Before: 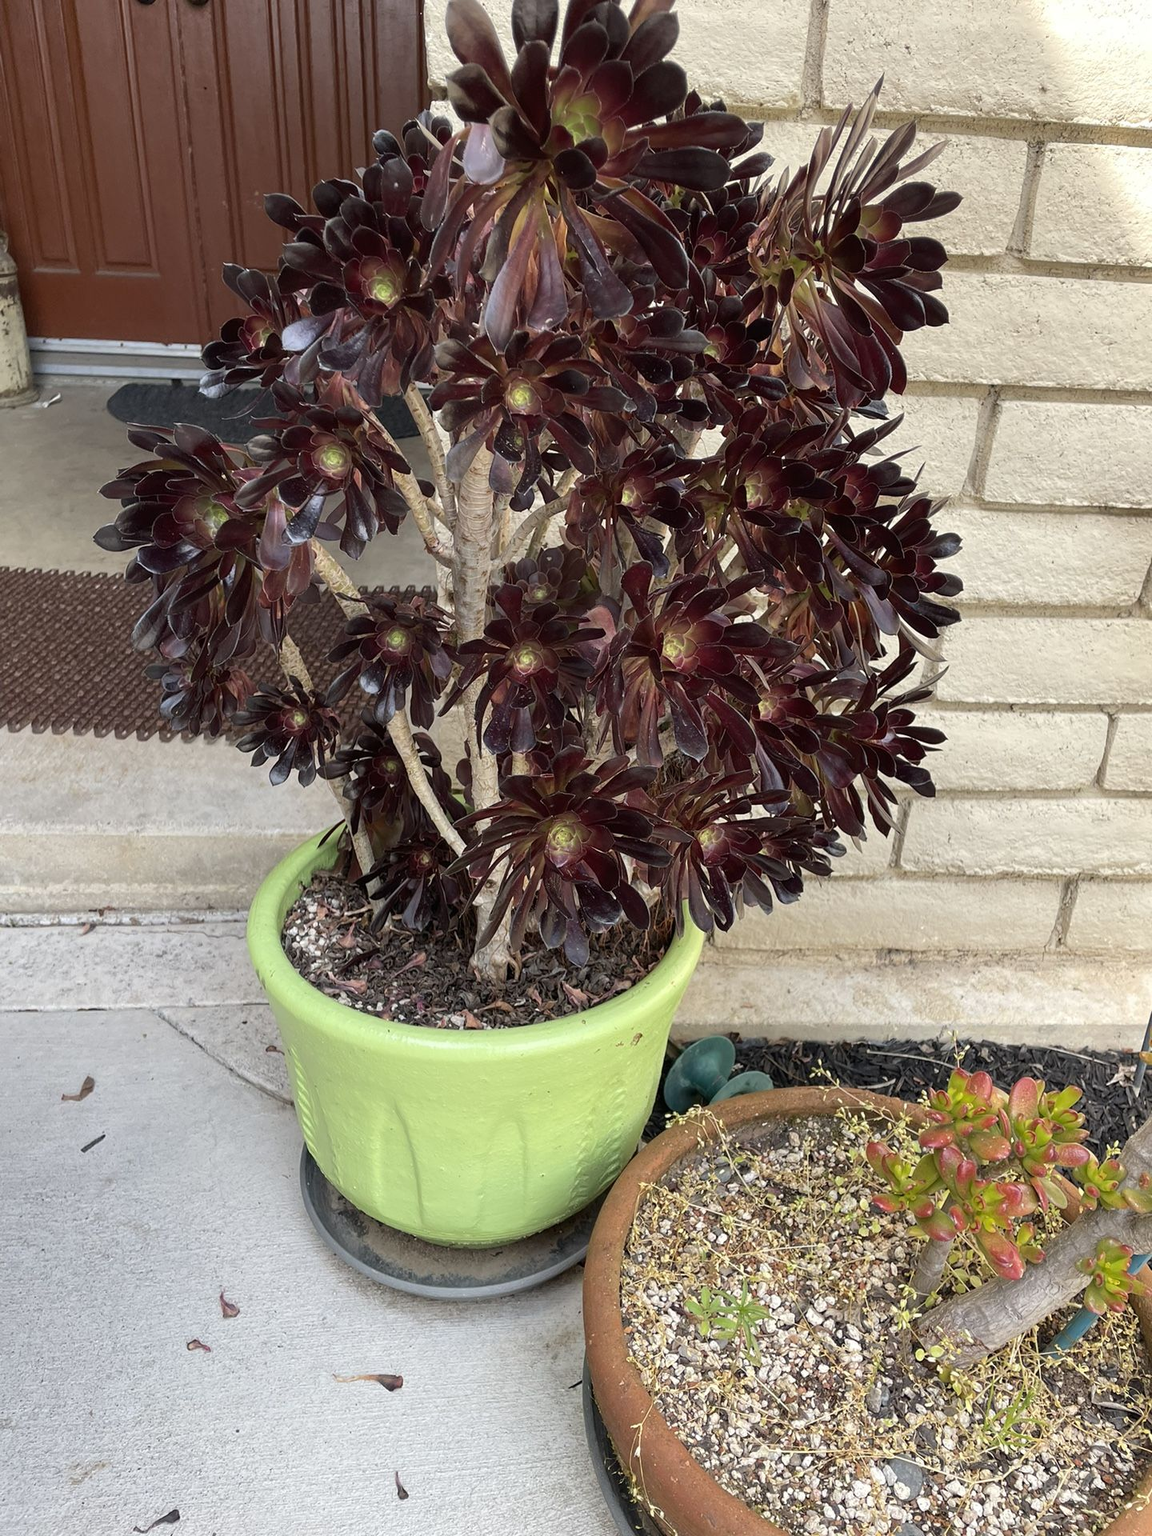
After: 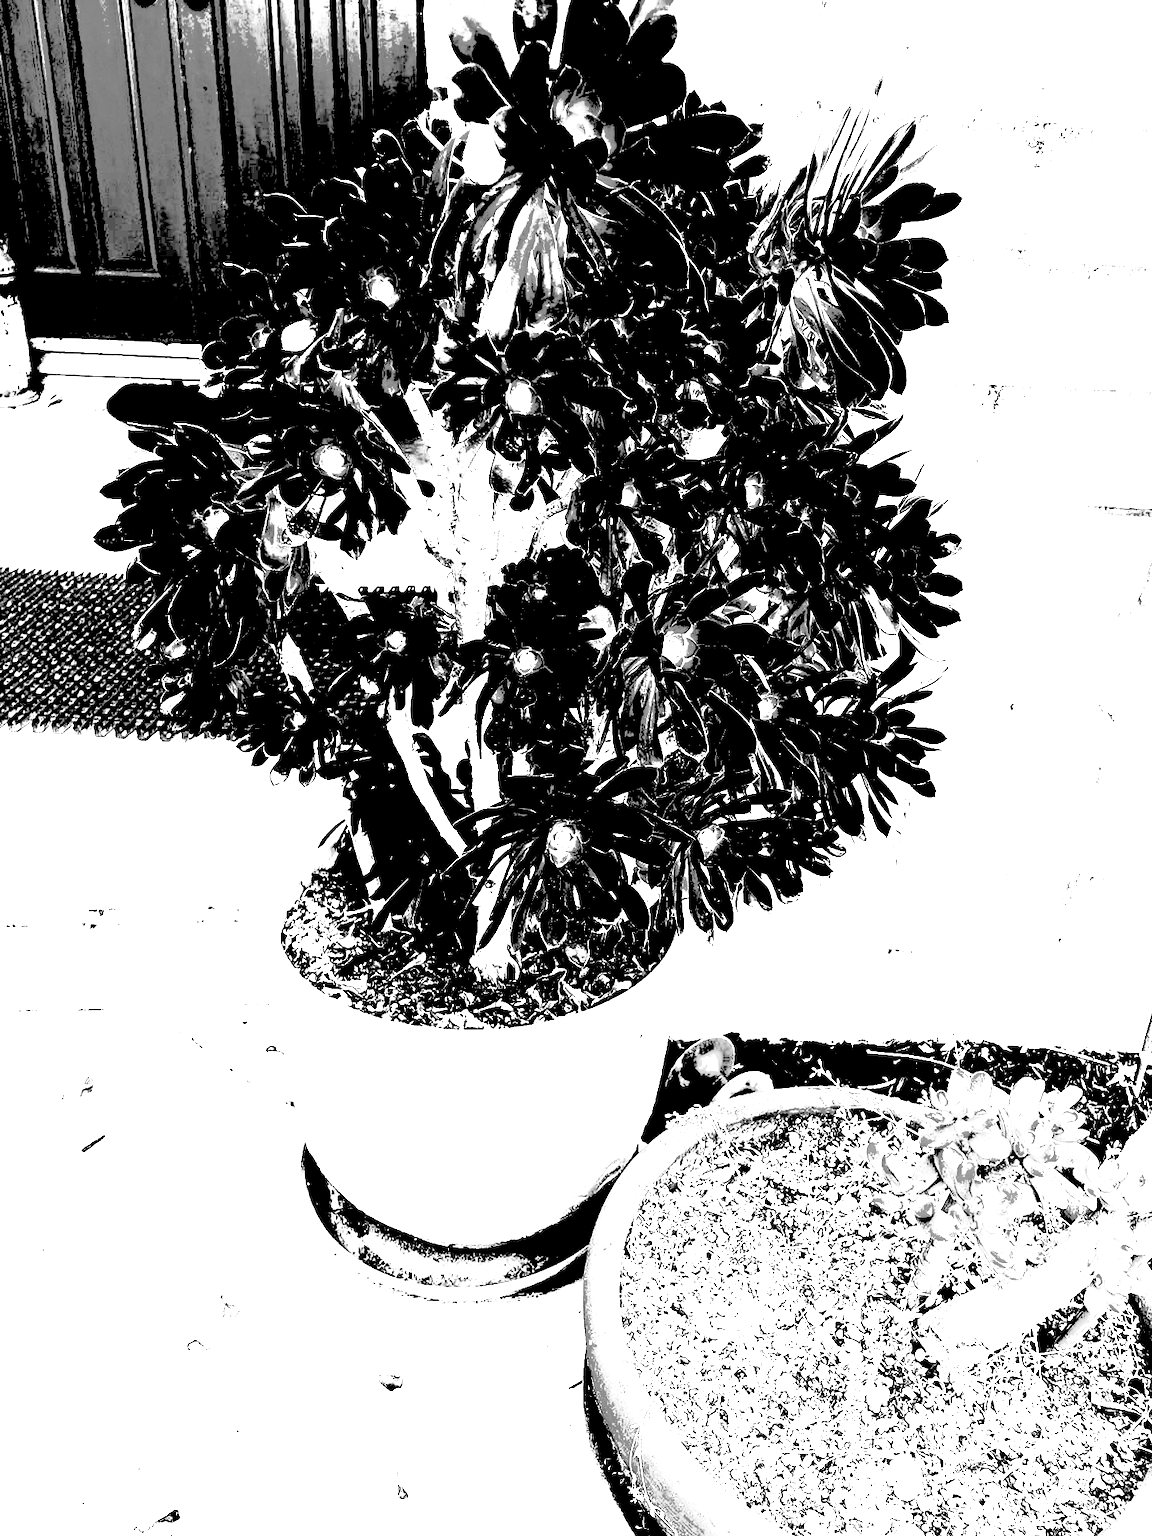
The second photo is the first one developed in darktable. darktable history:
exposure: black level correction 0.1, exposure 3 EV, compensate highlight preservation false
monochrome: on, module defaults
base curve: curves: ch0 [(0, 0) (0.028, 0.03) (0.121, 0.232) (0.46, 0.748) (0.859, 0.968) (1, 1)], preserve colors none
